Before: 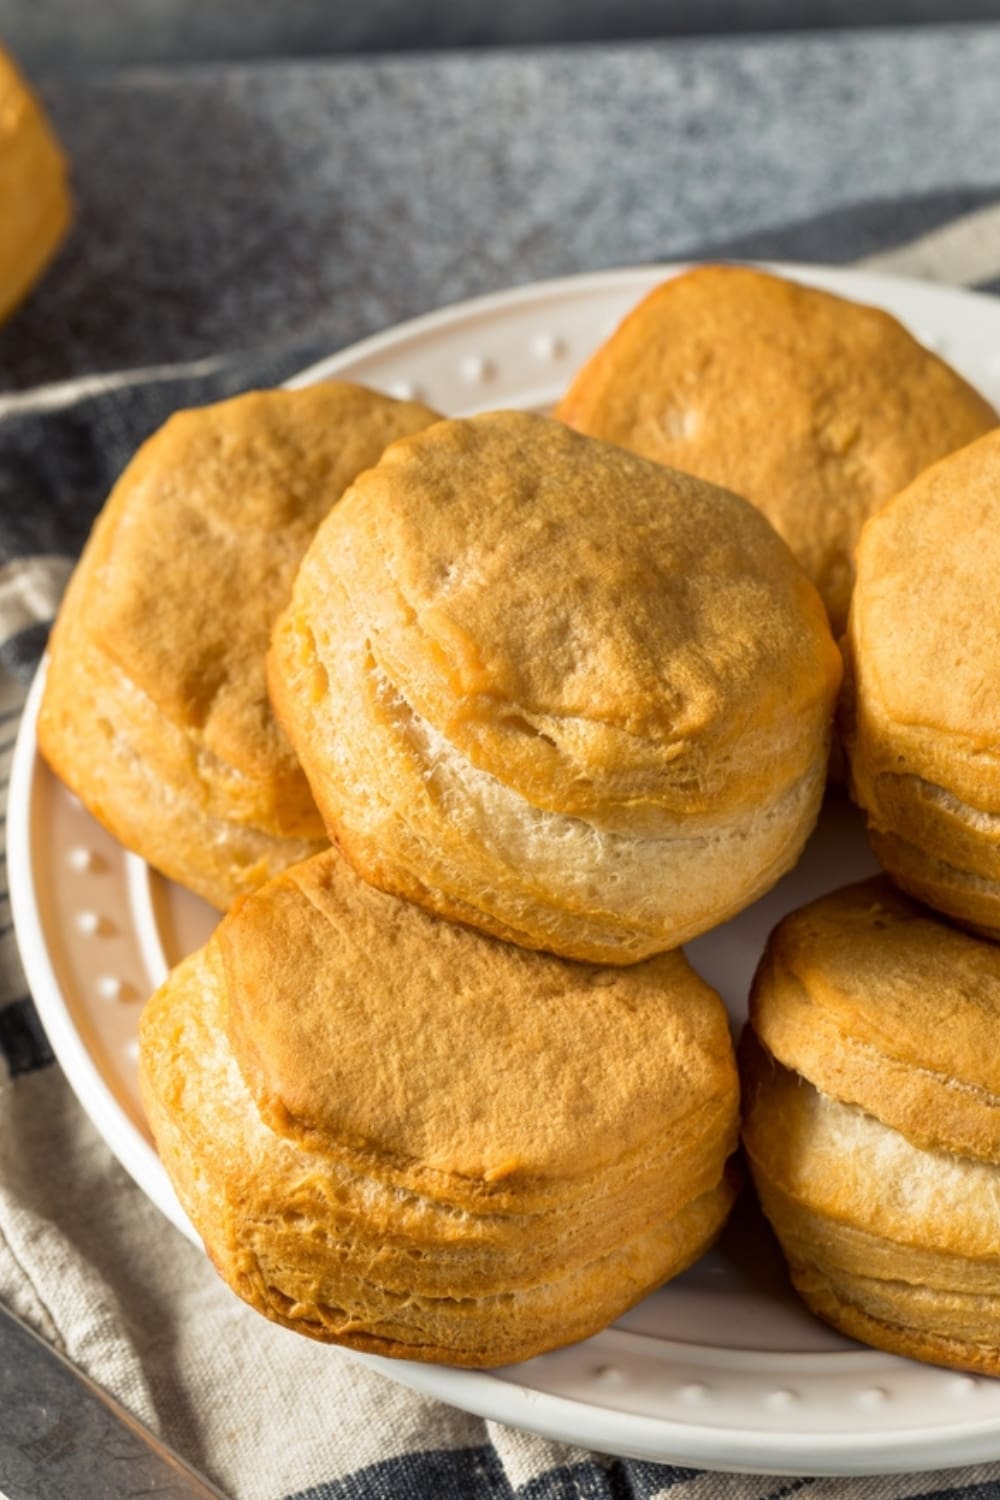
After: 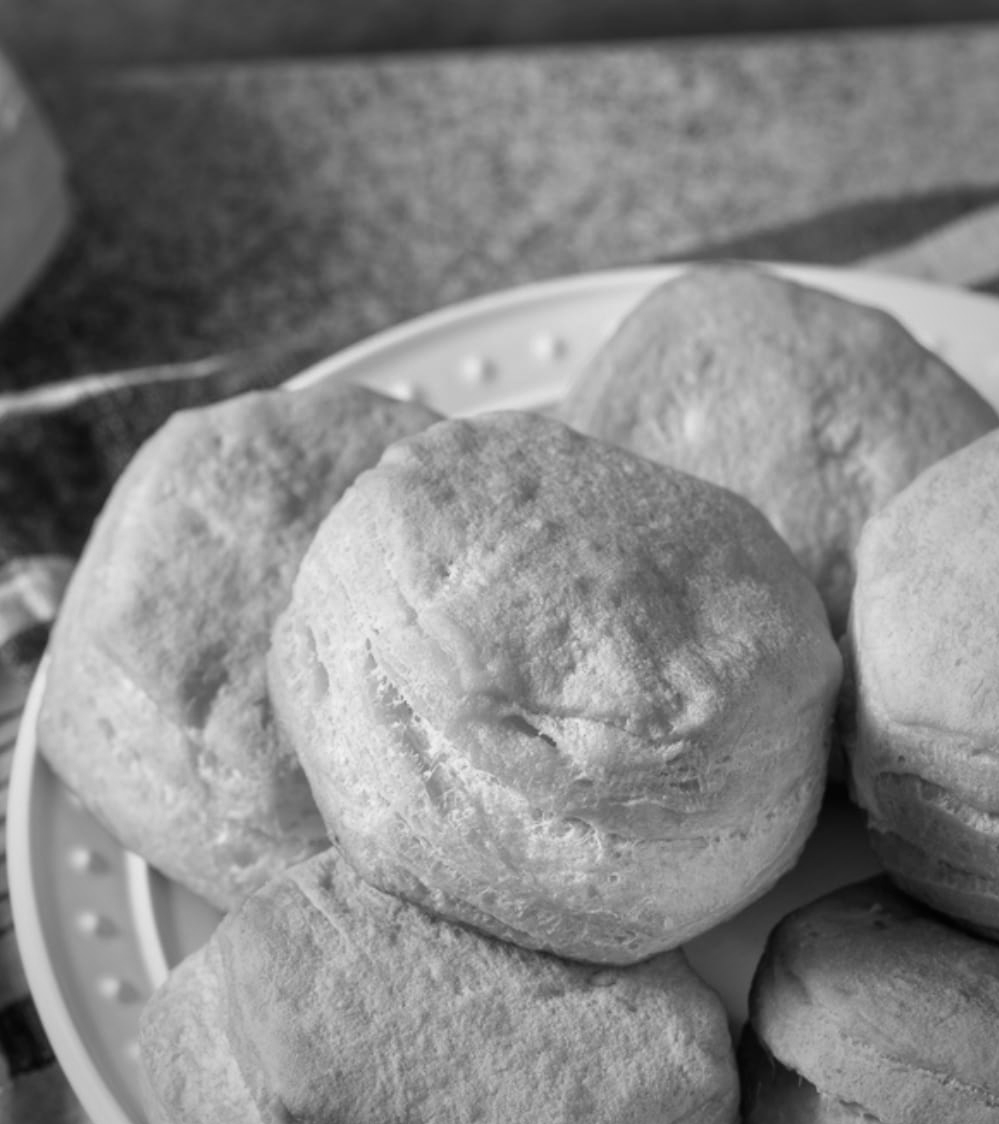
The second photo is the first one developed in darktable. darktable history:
color zones: curves: ch1 [(0.113, 0.438) (0.75, 0.5)]; ch2 [(0.12, 0.526) (0.75, 0.5)]
vignetting: fall-off start 67.15%, brightness -0.442, saturation -0.691, width/height ratio 1.011, unbound false
crop: bottom 24.967%
monochrome: a -3.63, b -0.465
